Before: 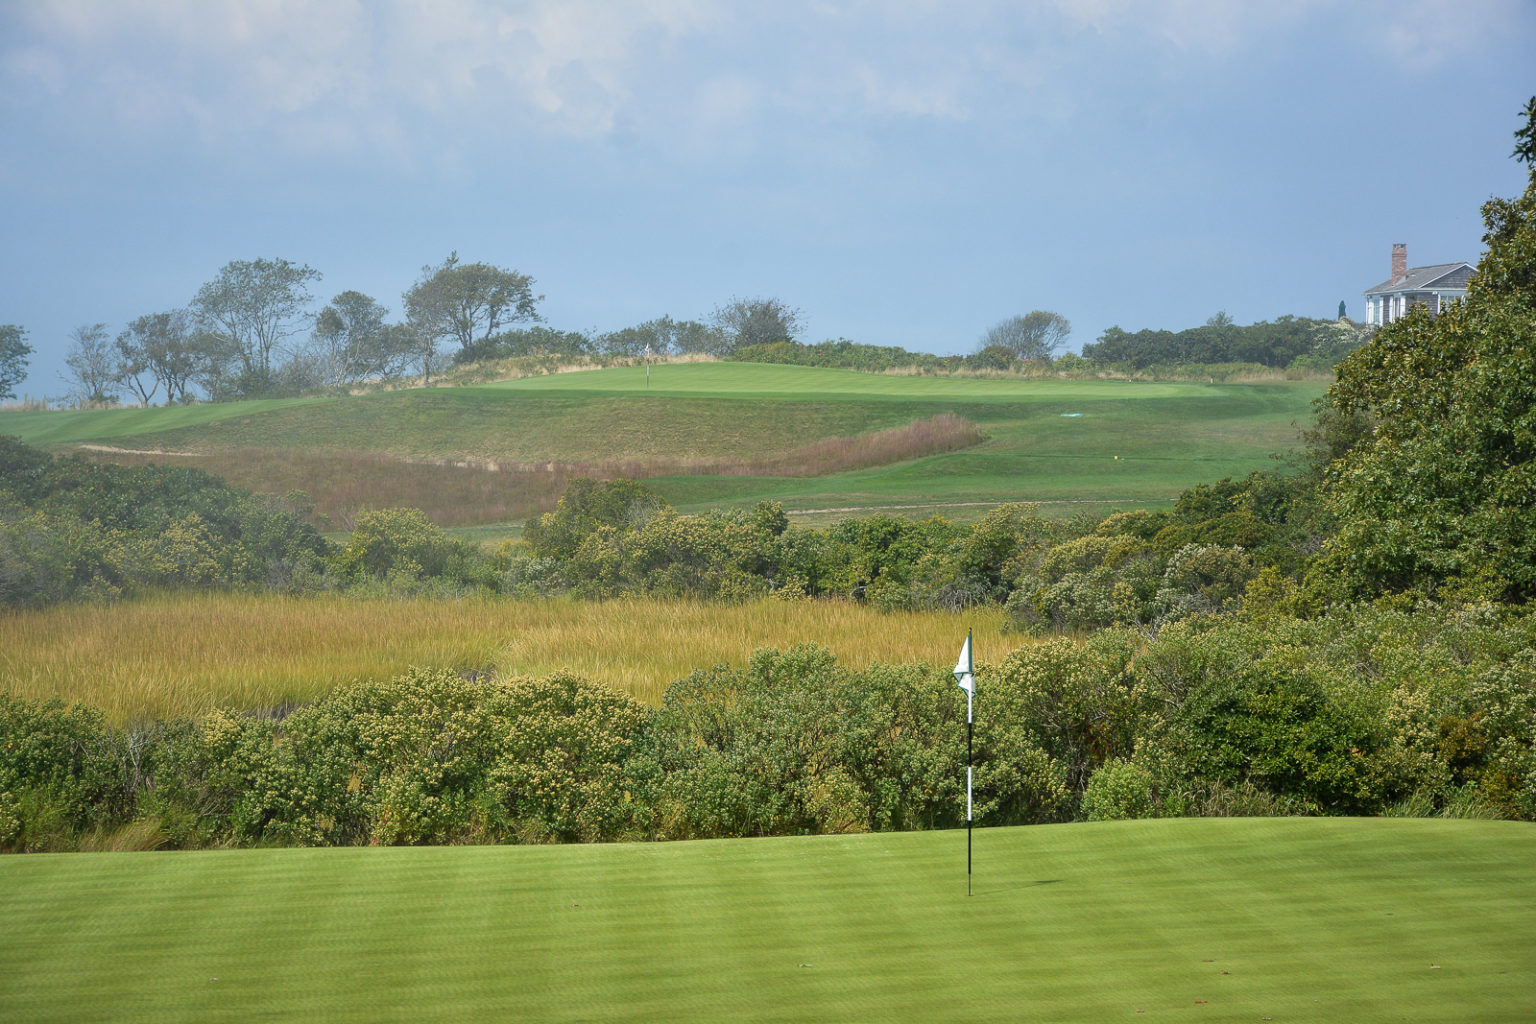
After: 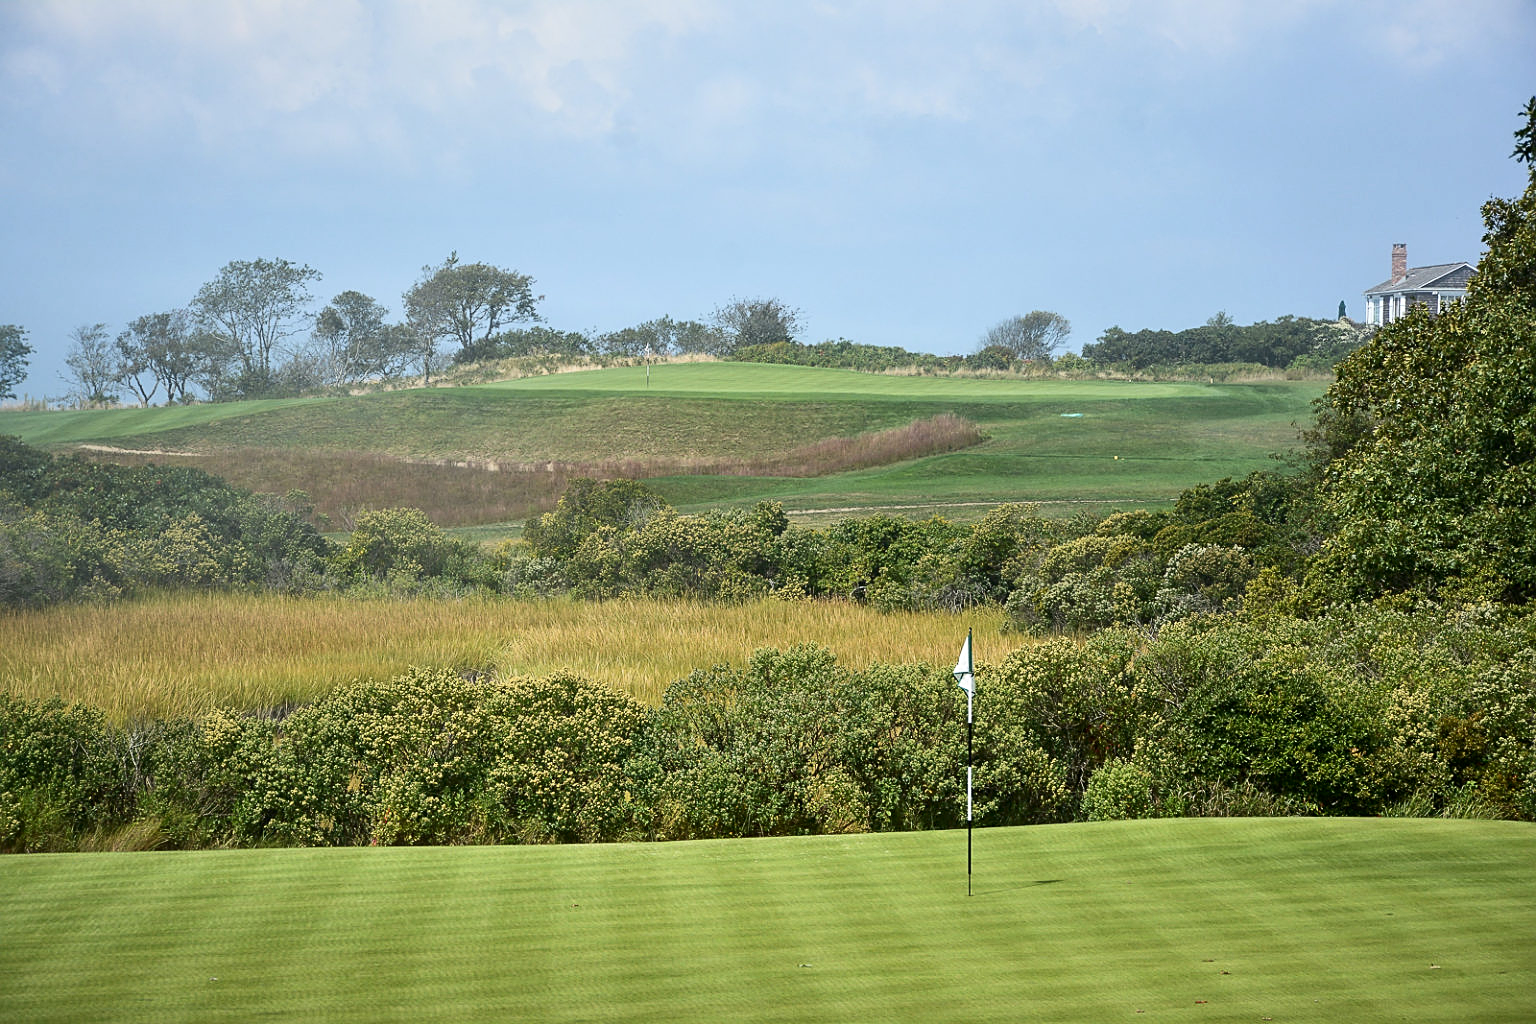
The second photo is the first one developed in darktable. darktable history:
sharpen: on, module defaults
contrast brightness saturation: contrast 0.22
